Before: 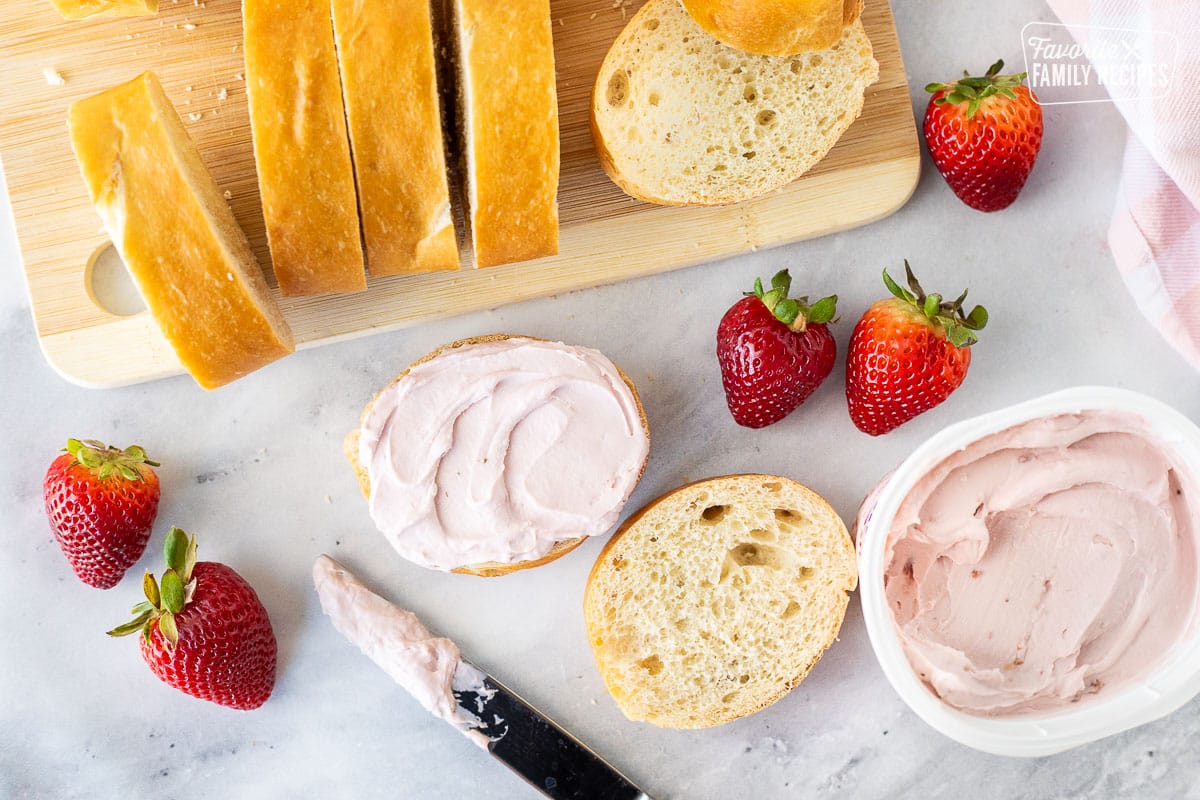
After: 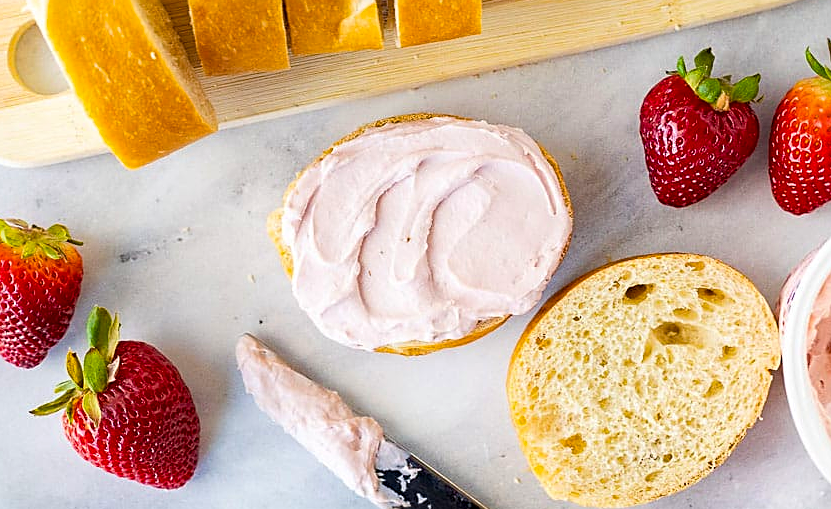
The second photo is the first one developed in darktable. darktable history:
sharpen: on, module defaults
color balance rgb: perceptual saturation grading › global saturation 20%, global vibrance 10%
crop: left 6.488%, top 27.668%, right 24.183%, bottom 8.656%
haze removal: compatibility mode true, adaptive false
